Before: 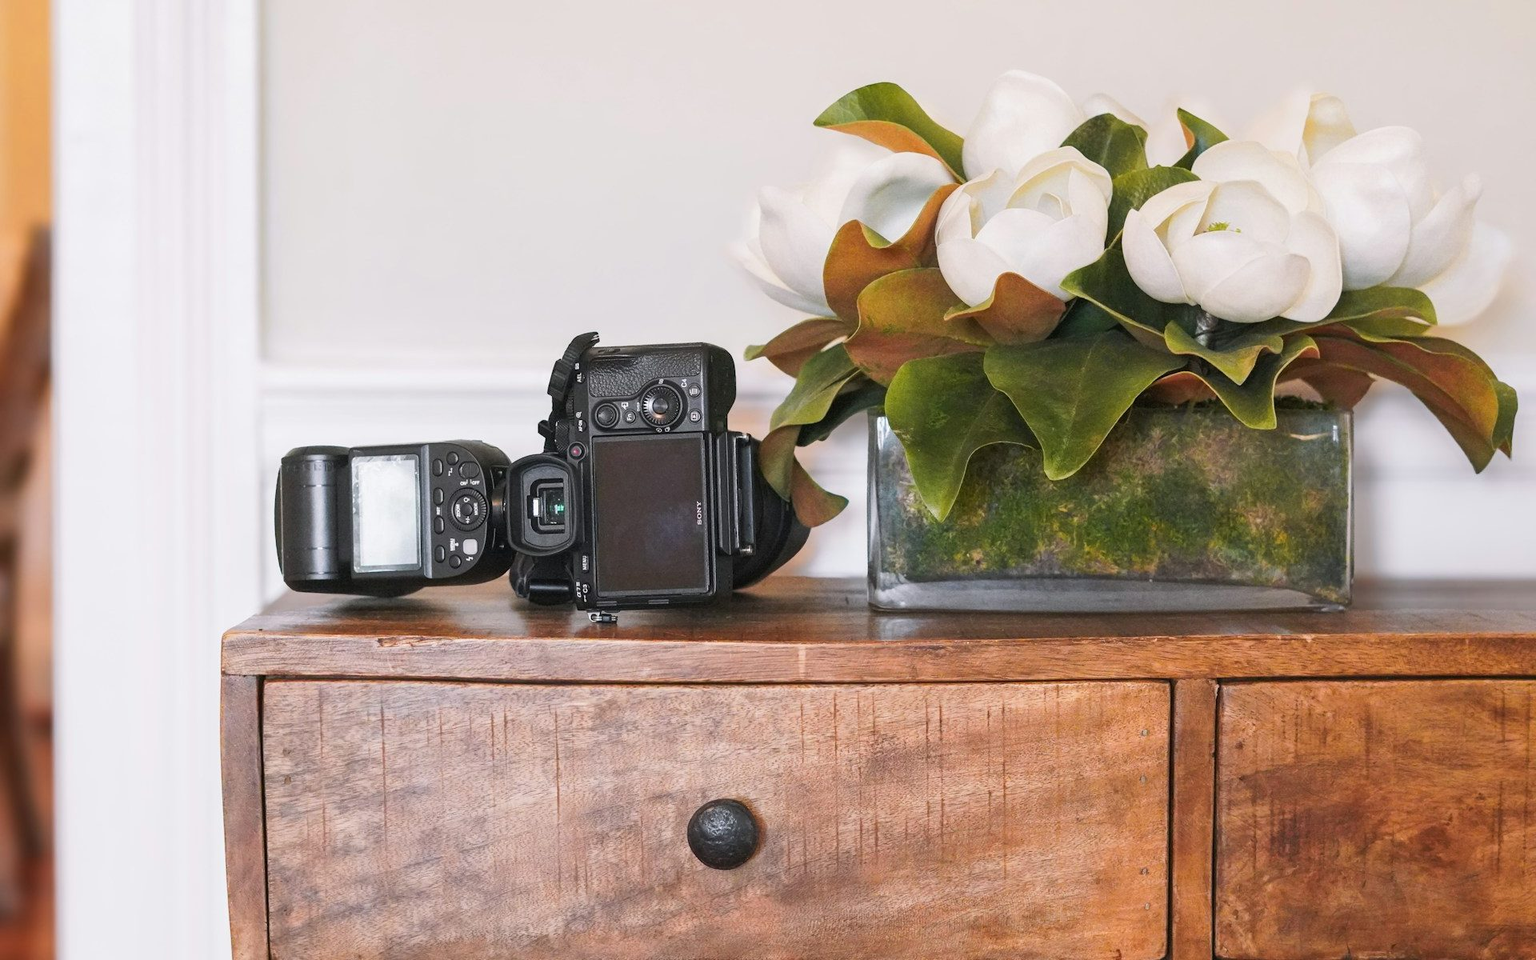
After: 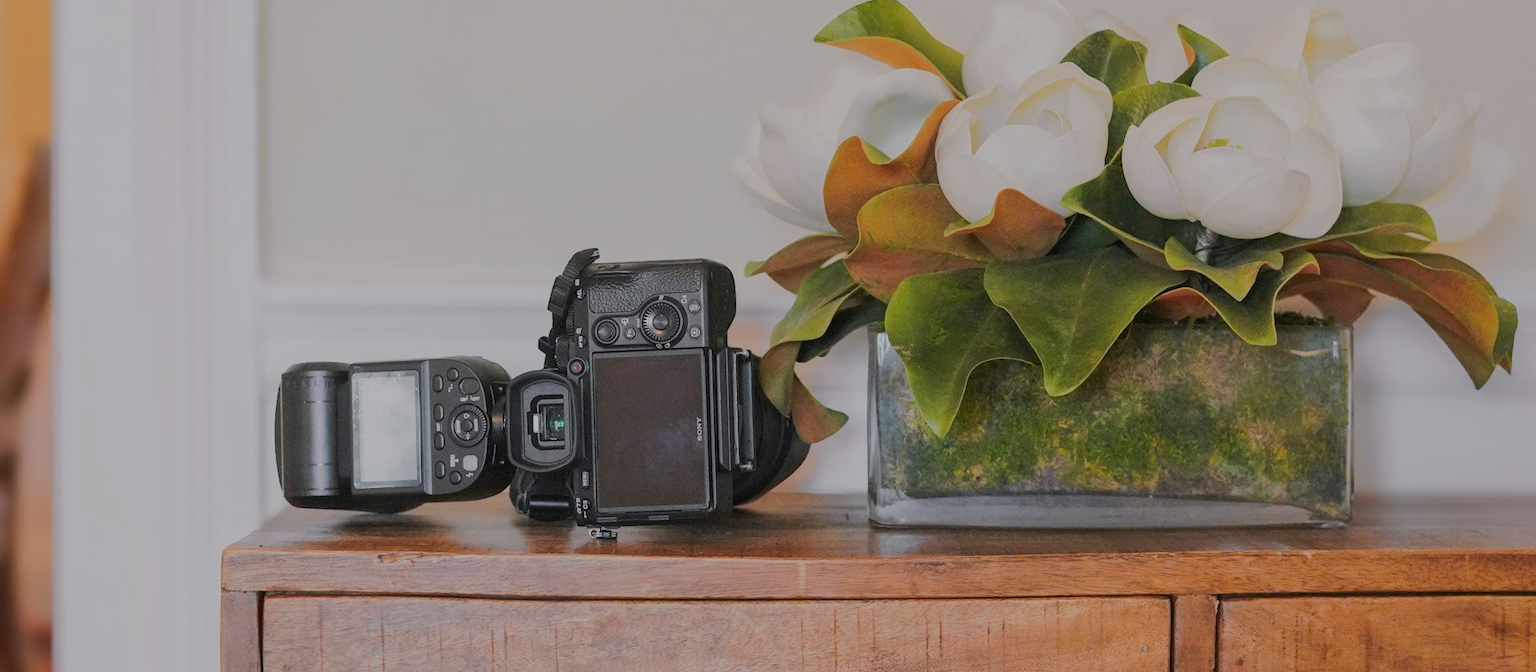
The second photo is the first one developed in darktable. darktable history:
tone equalizer: -8 EV -0.02 EV, -7 EV 0.009 EV, -6 EV -0.005 EV, -5 EV 0.008 EV, -4 EV -0.04 EV, -3 EV -0.23 EV, -2 EV -0.674 EV, -1 EV -1 EV, +0 EV -0.957 EV, edges refinement/feathering 500, mask exposure compensation -1.57 EV, preserve details no
crop and rotate: top 8.755%, bottom 21.129%
exposure: compensate highlight preservation false
